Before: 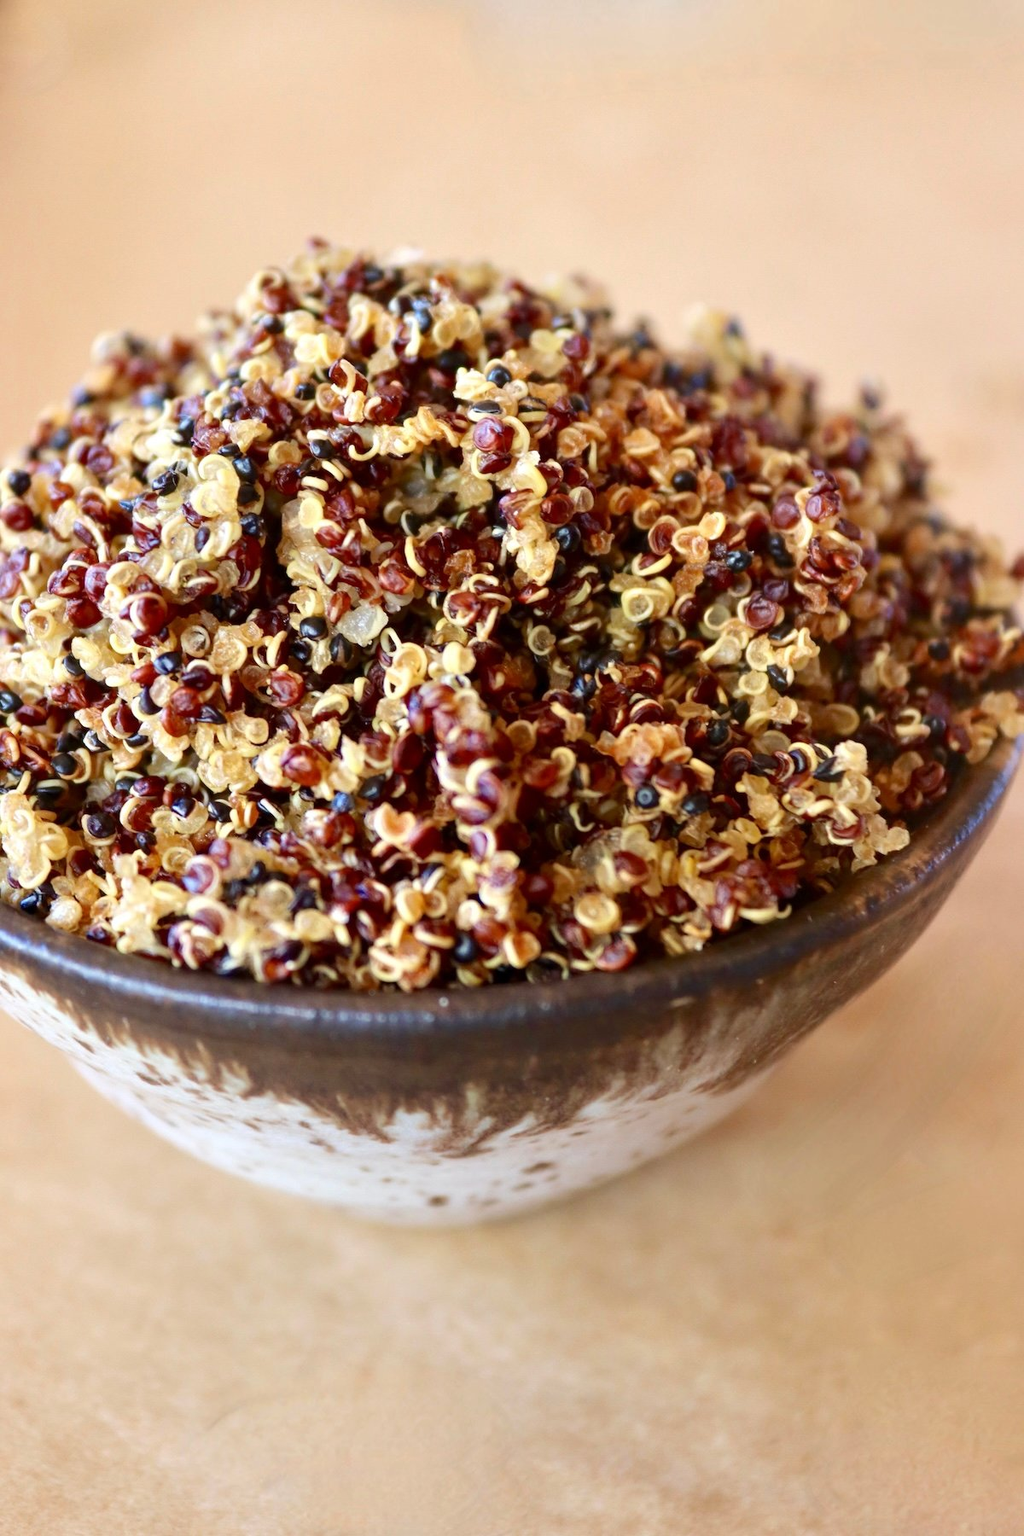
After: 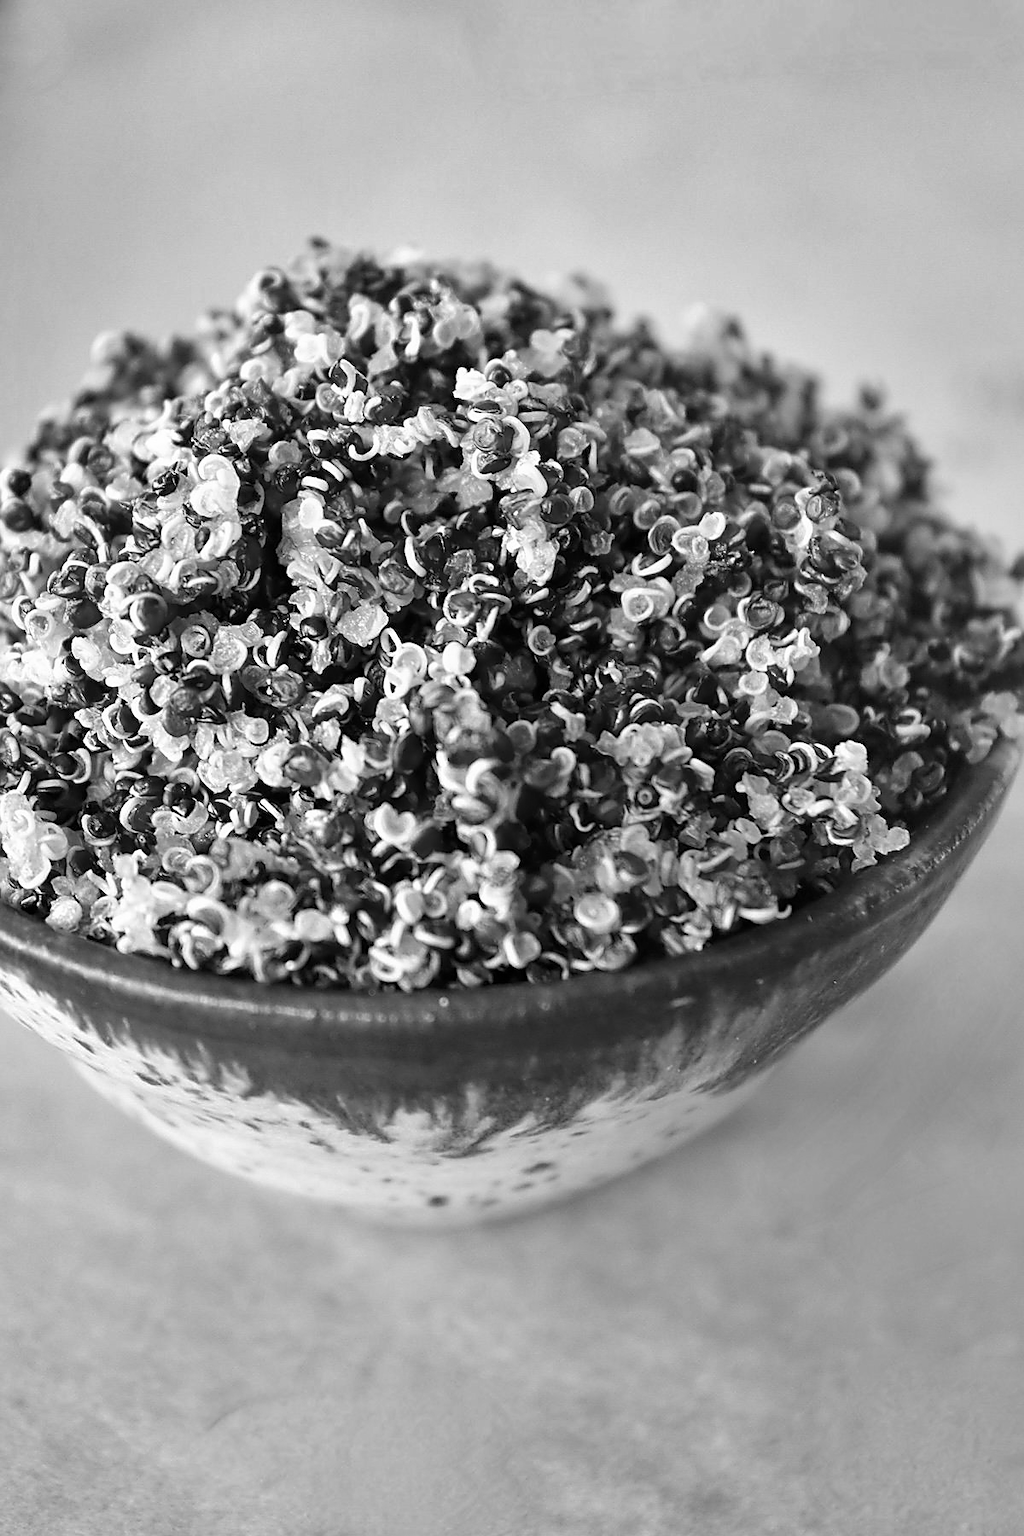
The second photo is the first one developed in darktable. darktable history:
shadows and highlights: shadows 40, highlights -54, highlights color adjustment 46%, low approximation 0.01, soften with gaussian
monochrome: on, module defaults
sharpen: radius 1.4, amount 1.25, threshold 0.7
